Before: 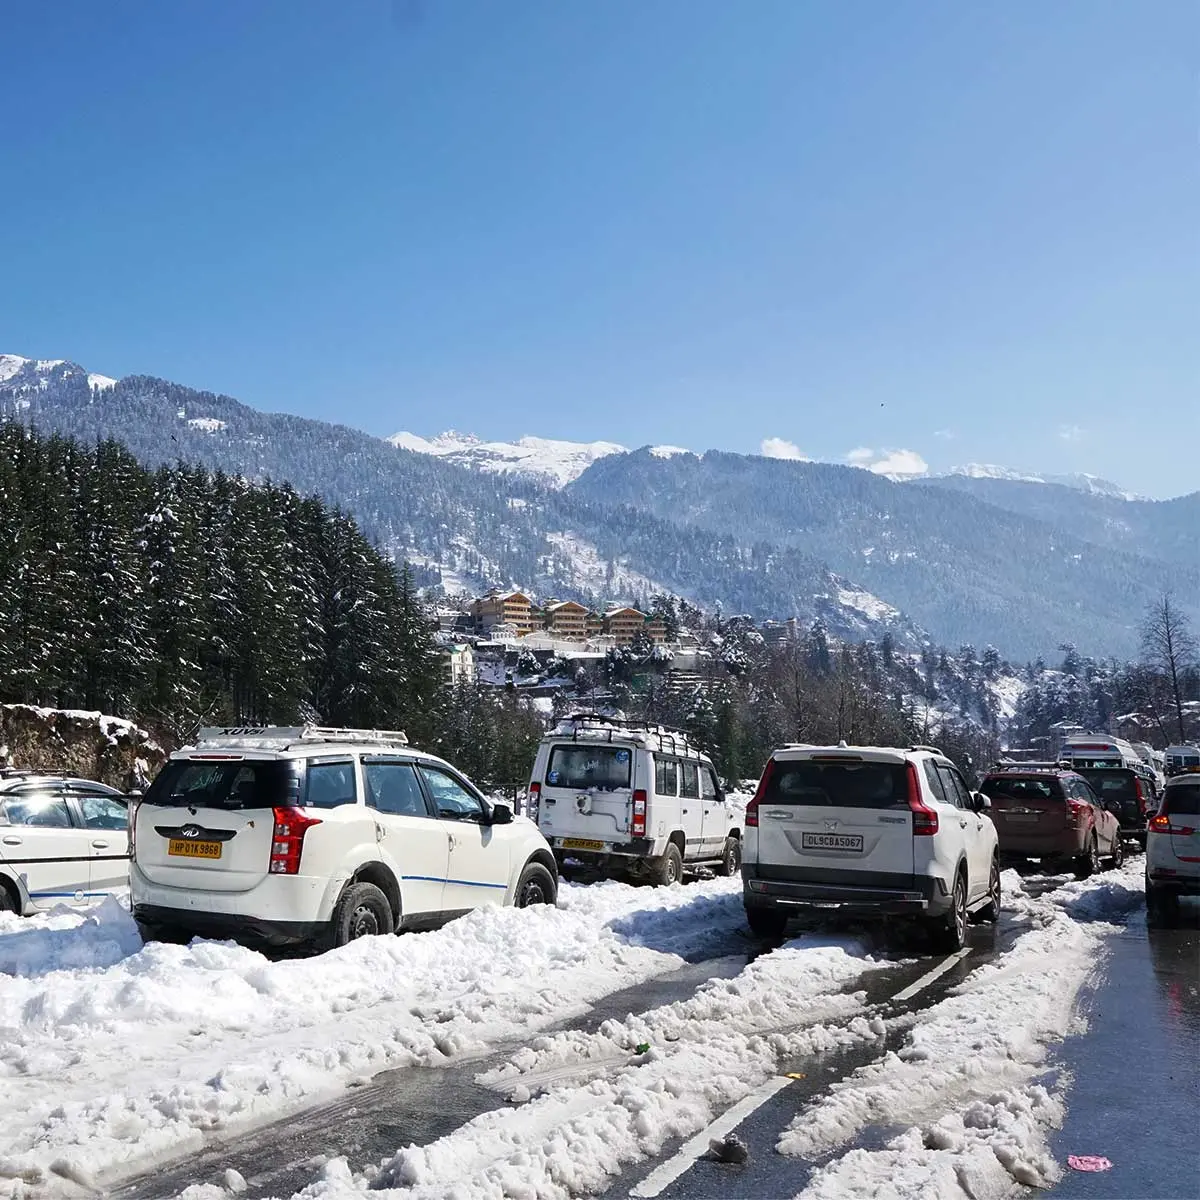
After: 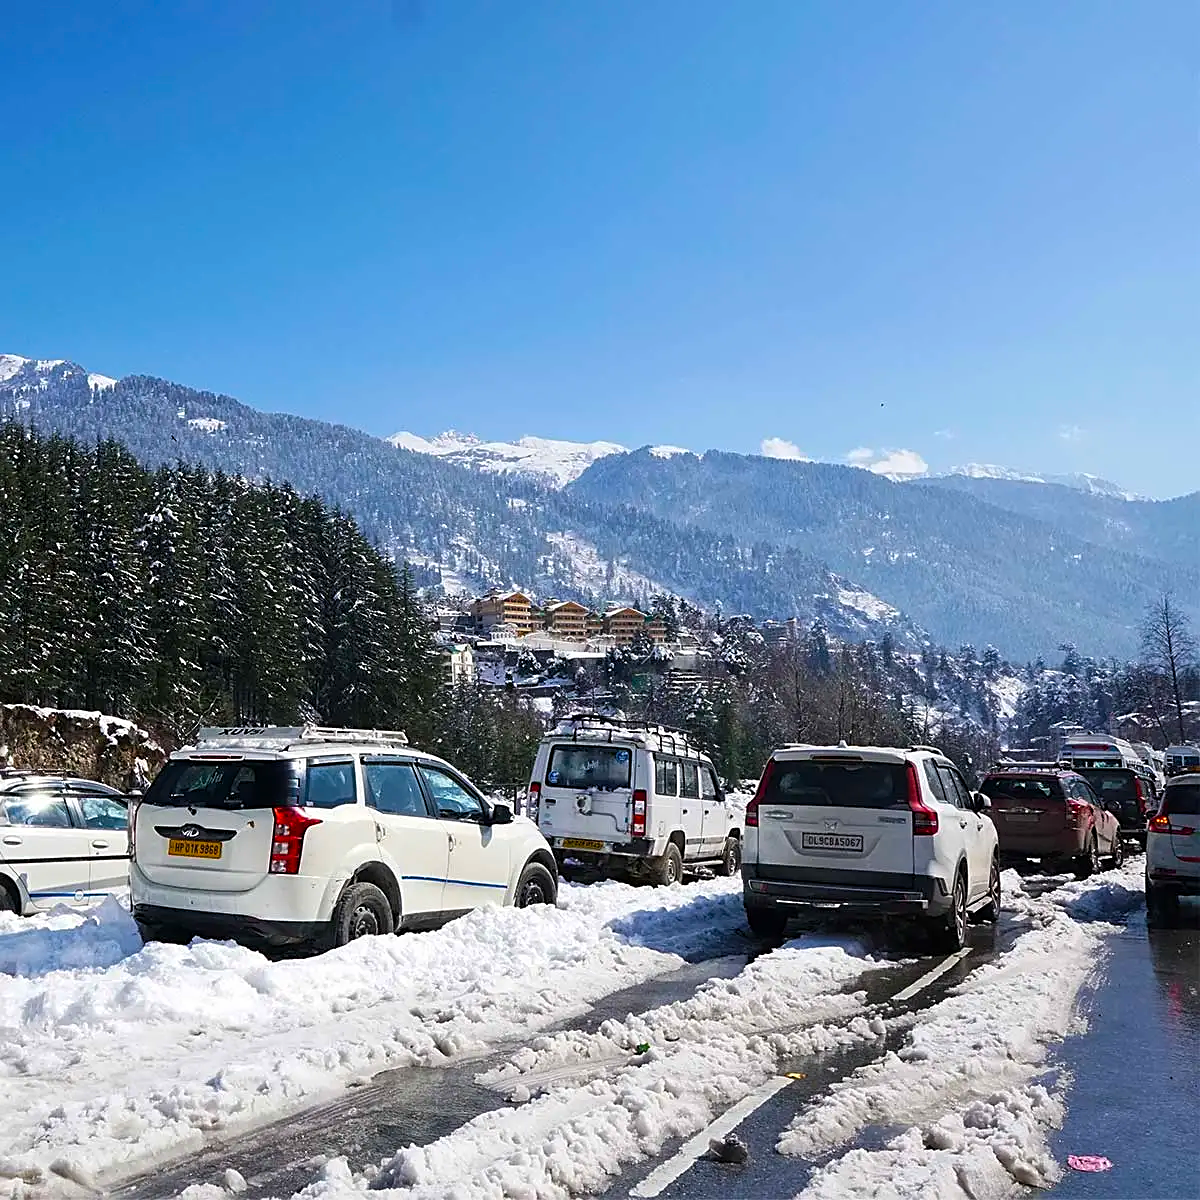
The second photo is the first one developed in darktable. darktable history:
sharpen: on, module defaults
color balance rgb: perceptual saturation grading › global saturation 25%, global vibrance 20%
